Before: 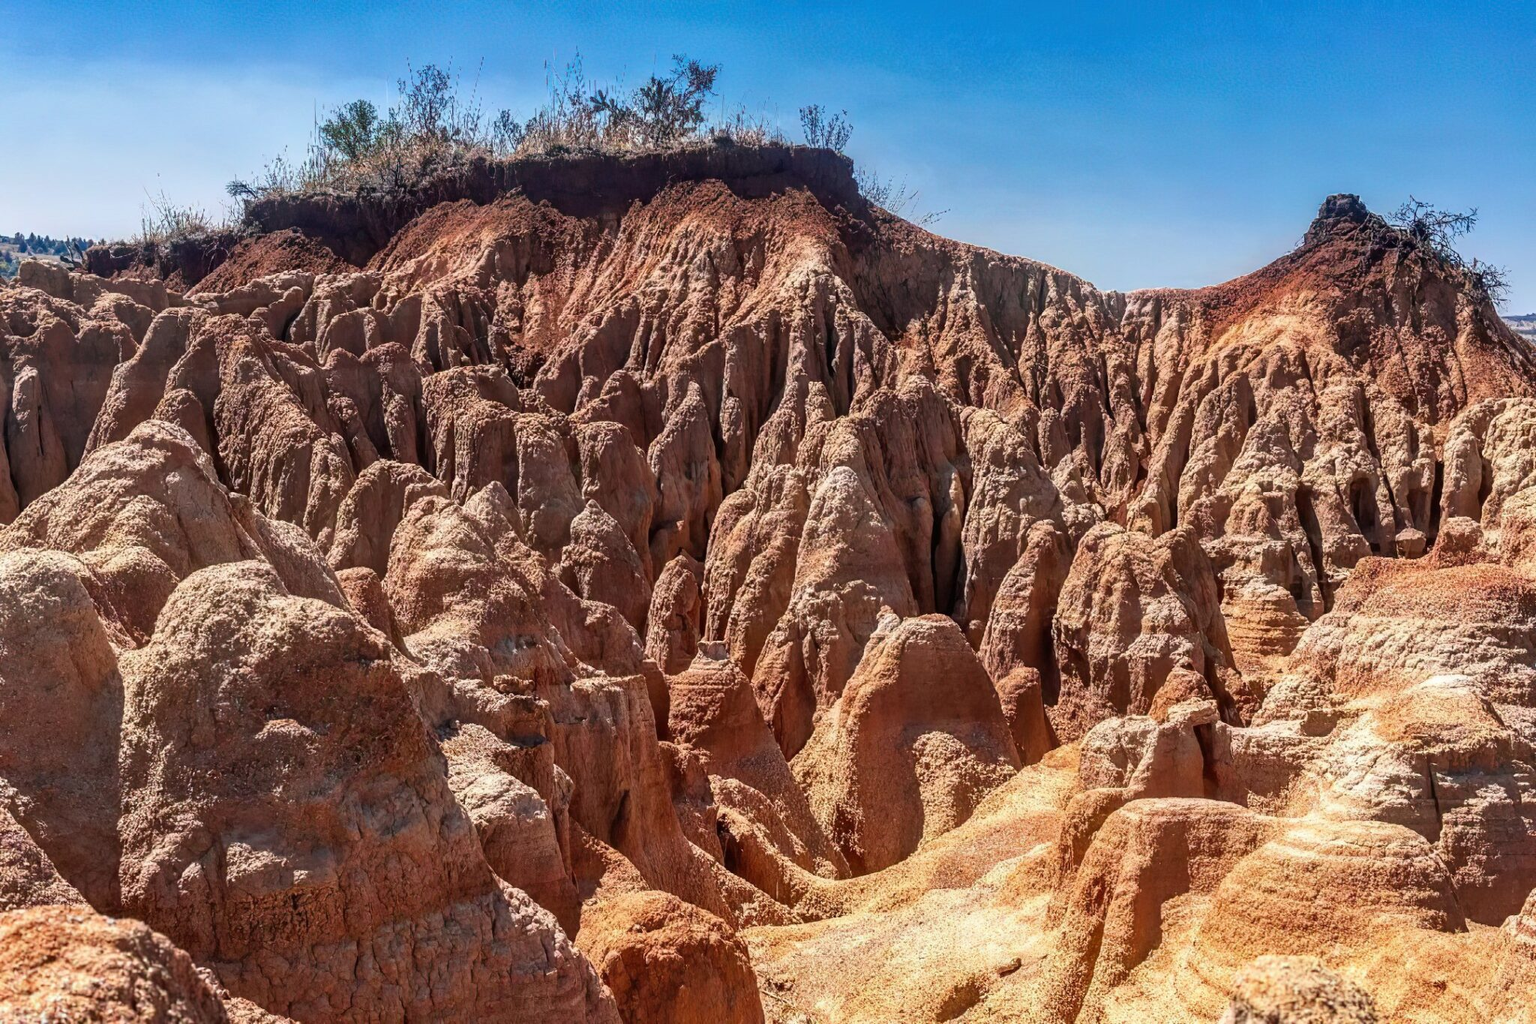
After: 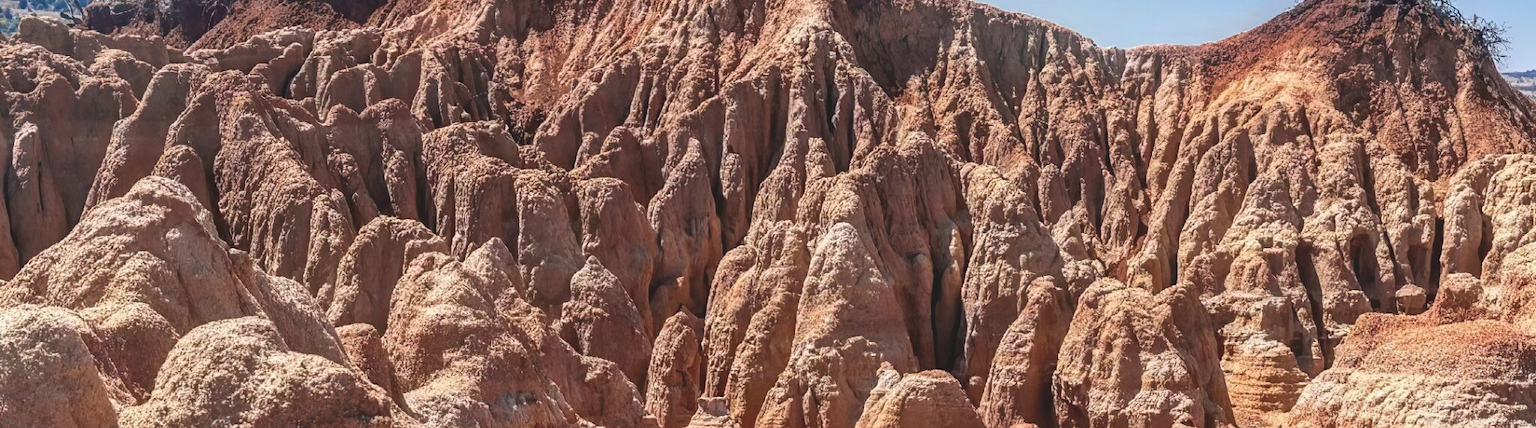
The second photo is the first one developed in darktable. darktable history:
crop and rotate: top 23.84%, bottom 34.294%
color balance: lift [1.007, 1, 1, 1], gamma [1.097, 1, 1, 1]
